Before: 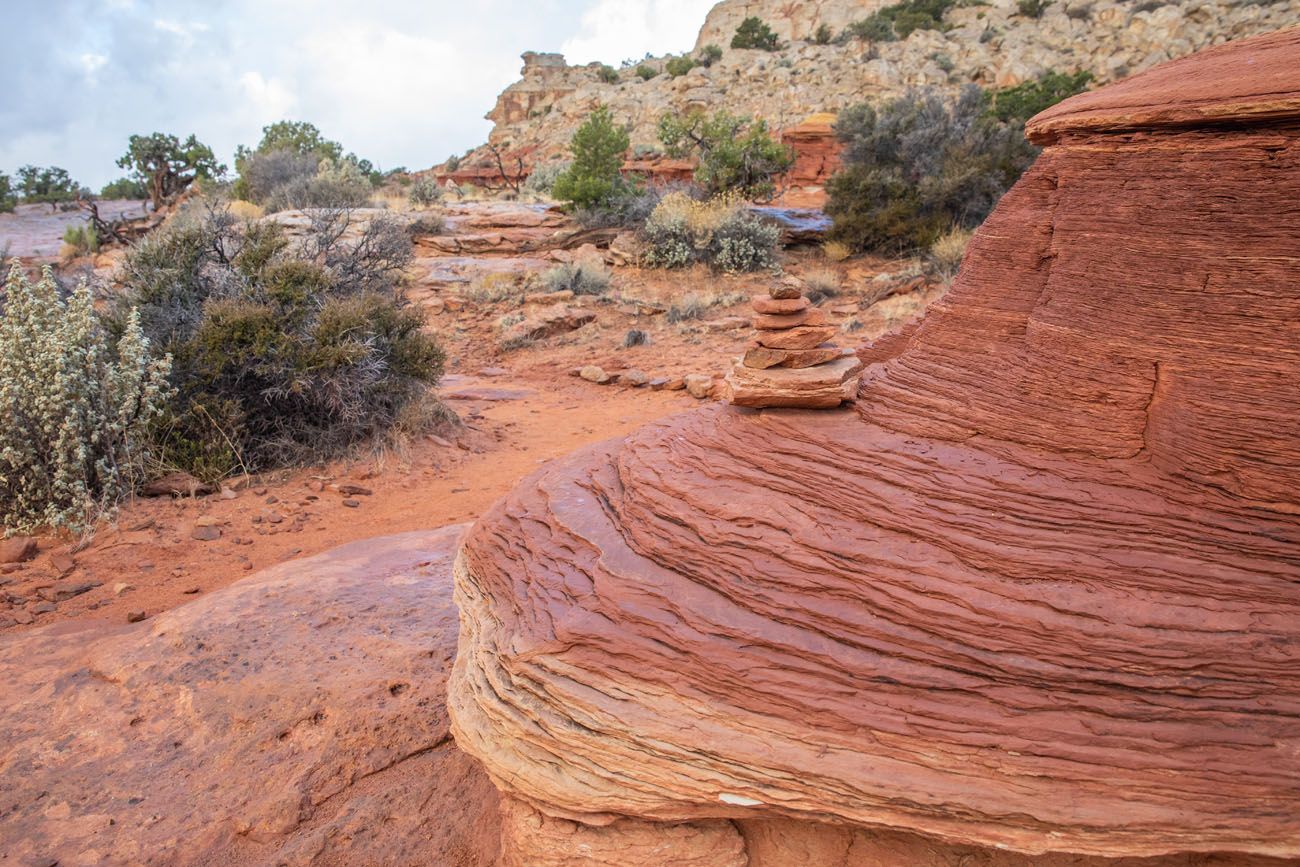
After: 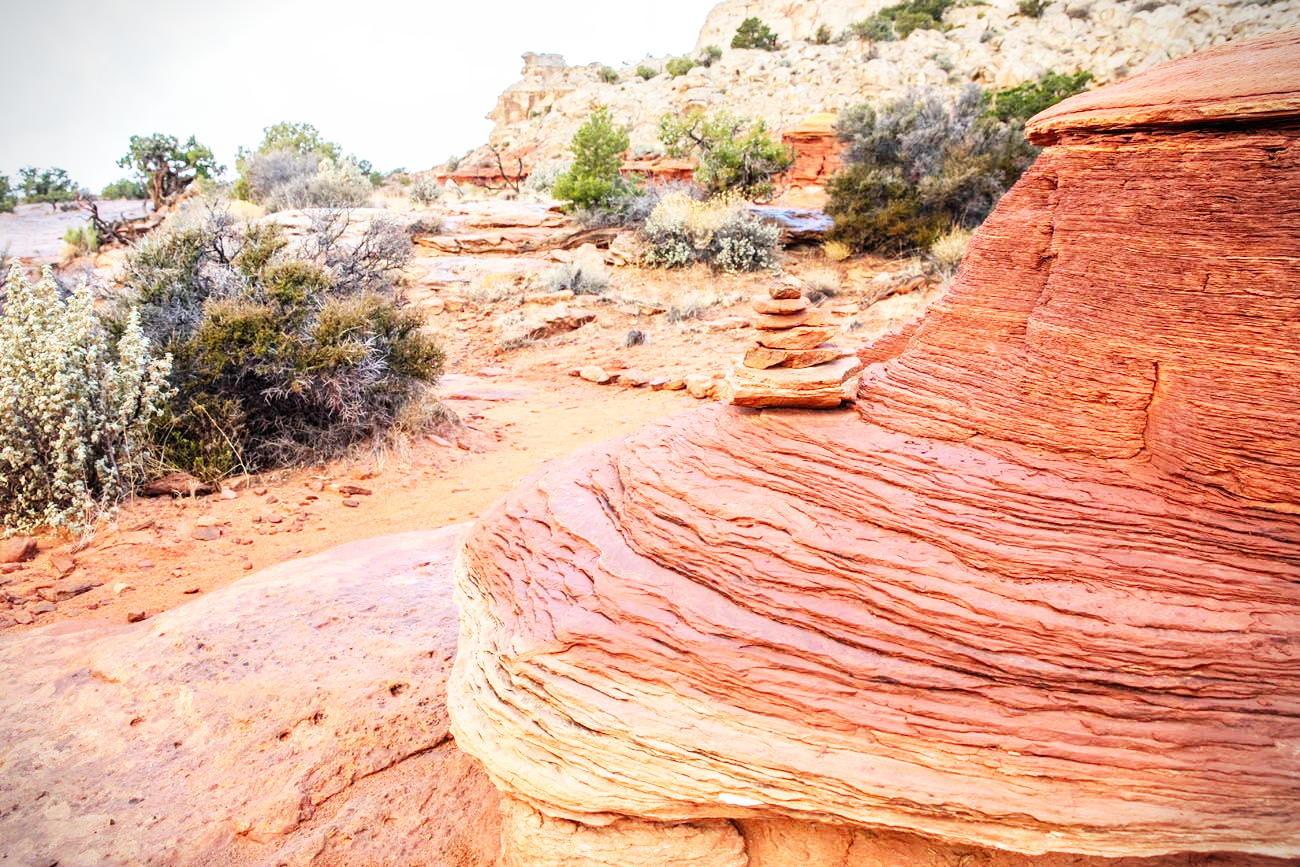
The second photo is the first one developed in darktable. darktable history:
base curve: curves: ch0 [(0, 0) (0.007, 0.004) (0.027, 0.03) (0.046, 0.07) (0.207, 0.54) (0.442, 0.872) (0.673, 0.972) (1, 1)], preserve colors none
vignetting: fall-off start 97.22%, width/height ratio 1.186, unbound false
